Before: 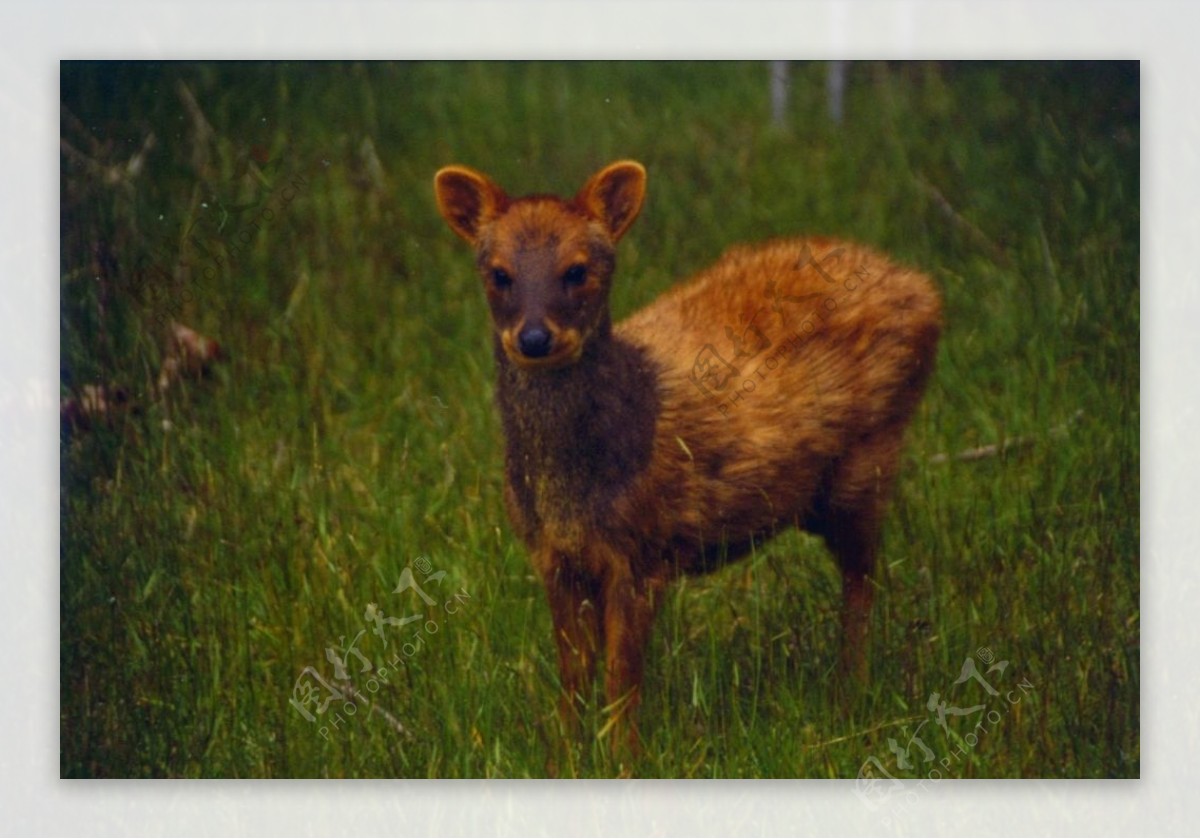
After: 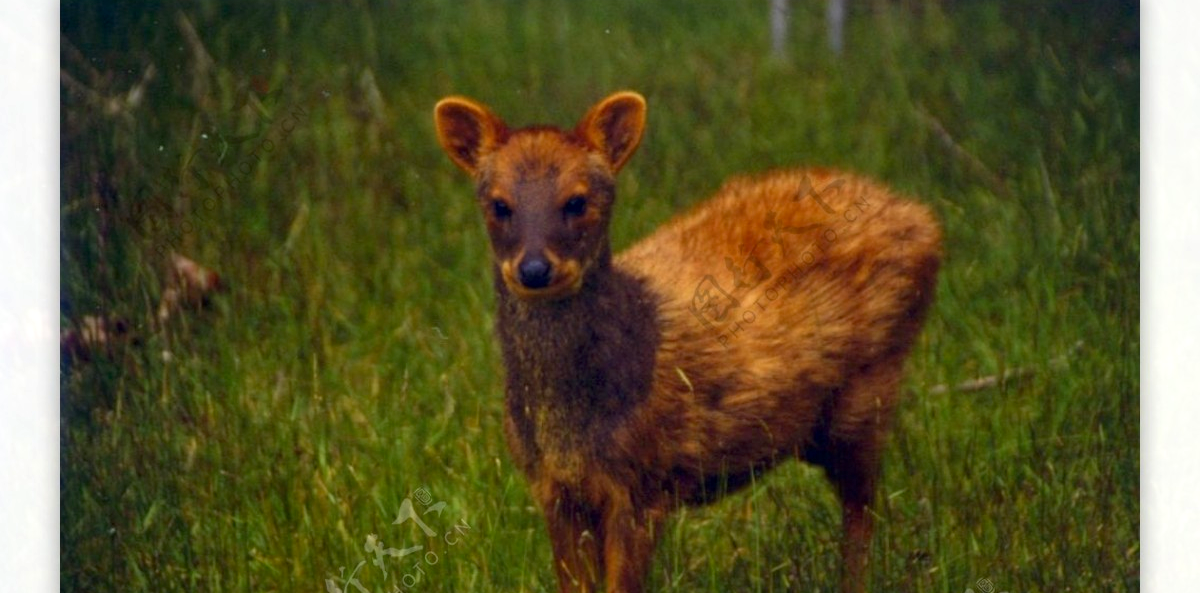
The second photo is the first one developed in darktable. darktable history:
crop and rotate: top 8.293%, bottom 20.996%
exposure: black level correction 0.003, exposure 0.383 EV, compensate highlight preservation false
